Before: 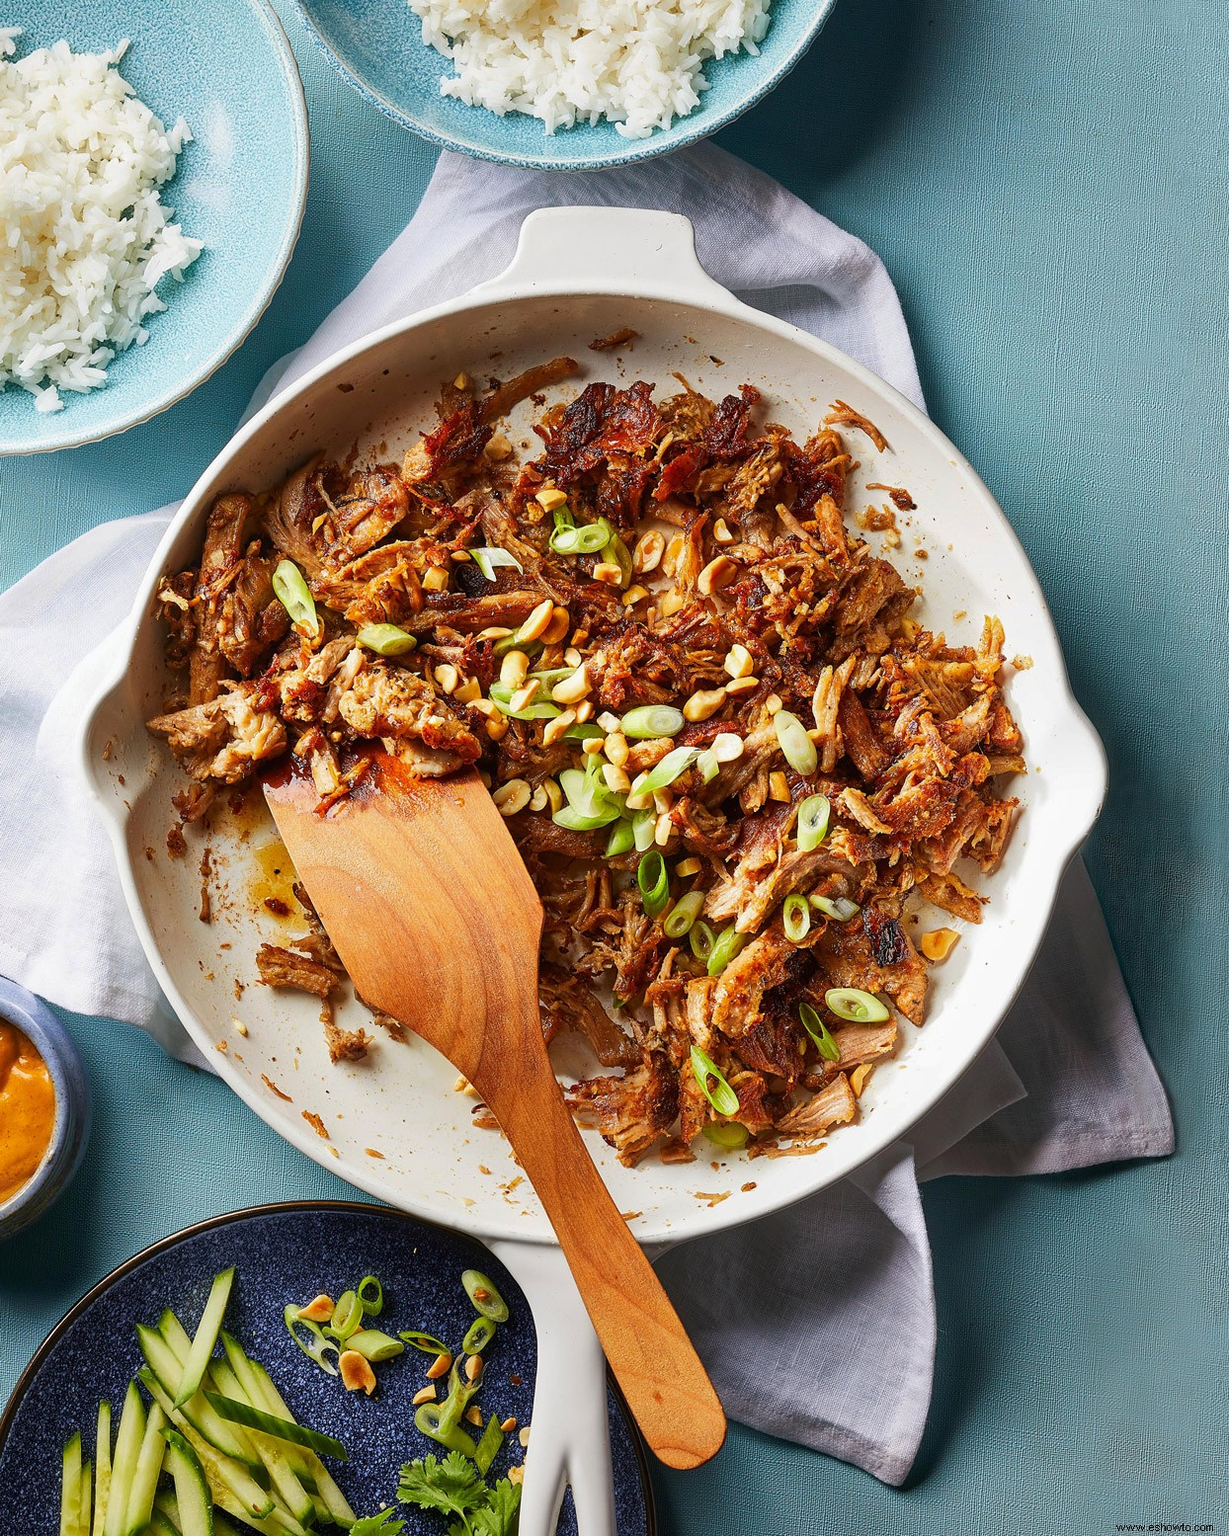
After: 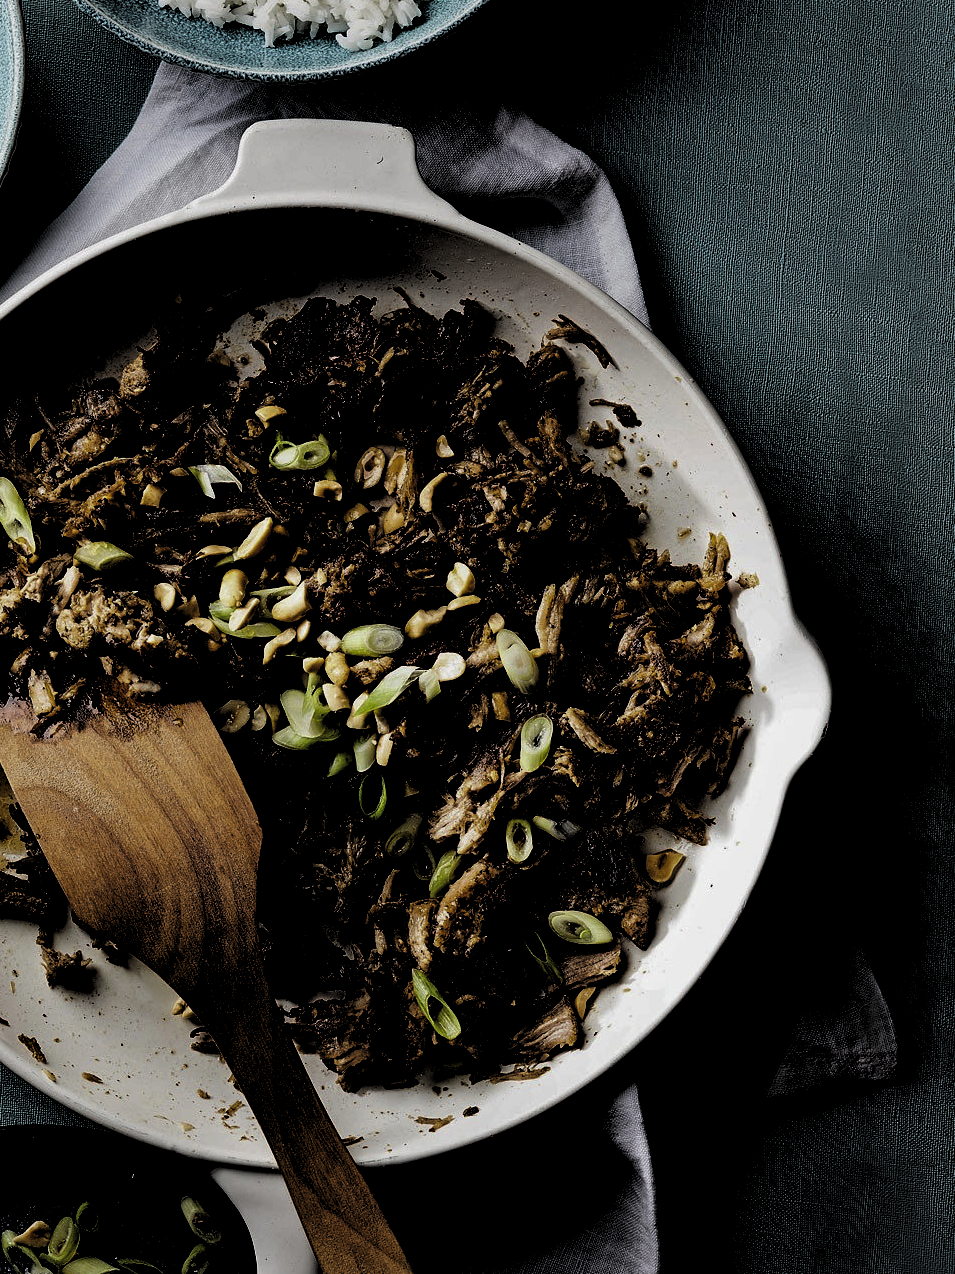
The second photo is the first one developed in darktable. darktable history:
levels: levels [0.514, 0.759, 1]
exposure: exposure -0.041 EV, compensate highlight preservation false
crop: left 23.095%, top 5.827%, bottom 11.854%
haze removal: compatibility mode true, adaptive false
